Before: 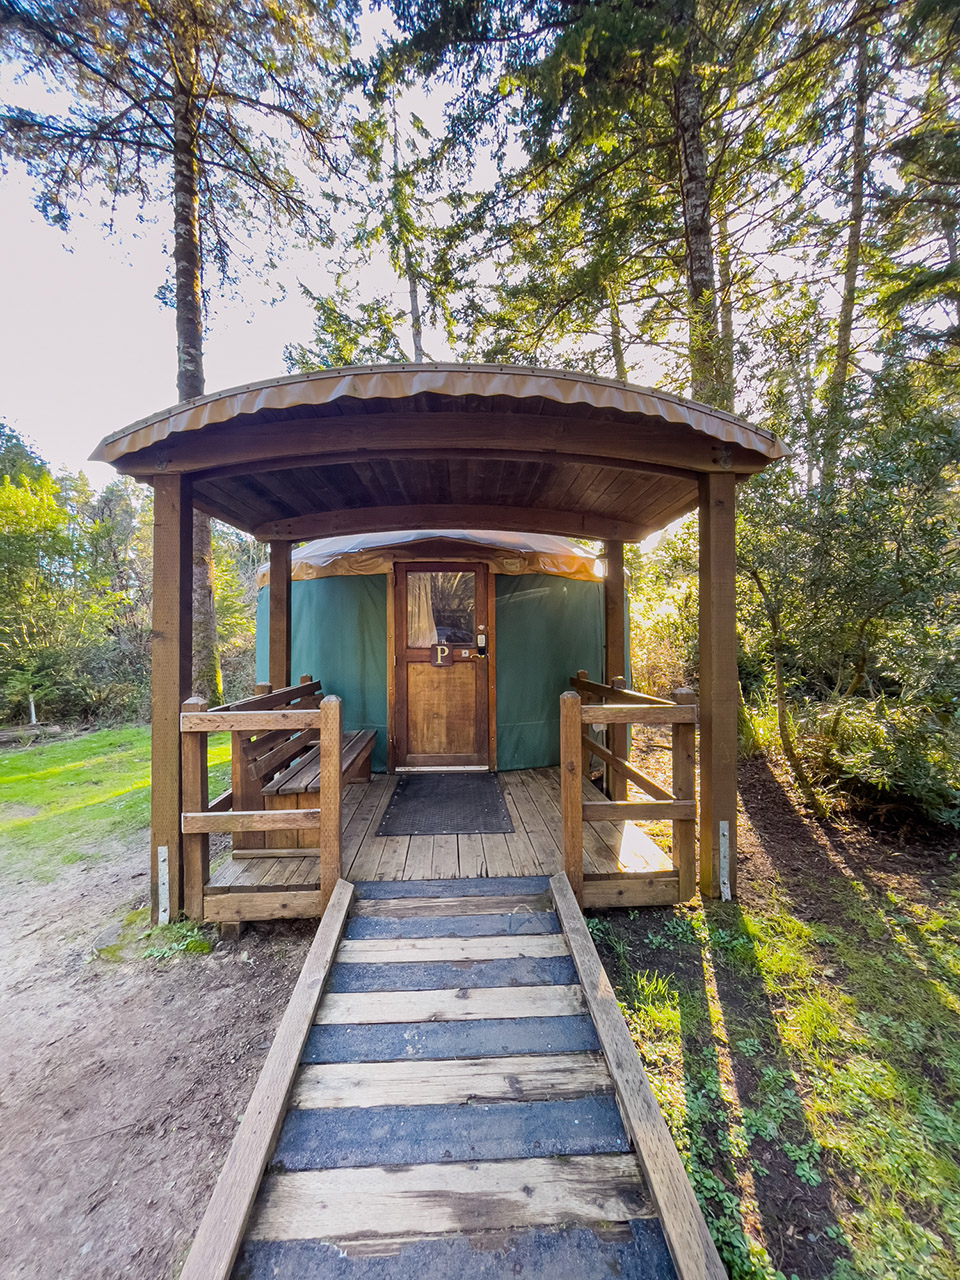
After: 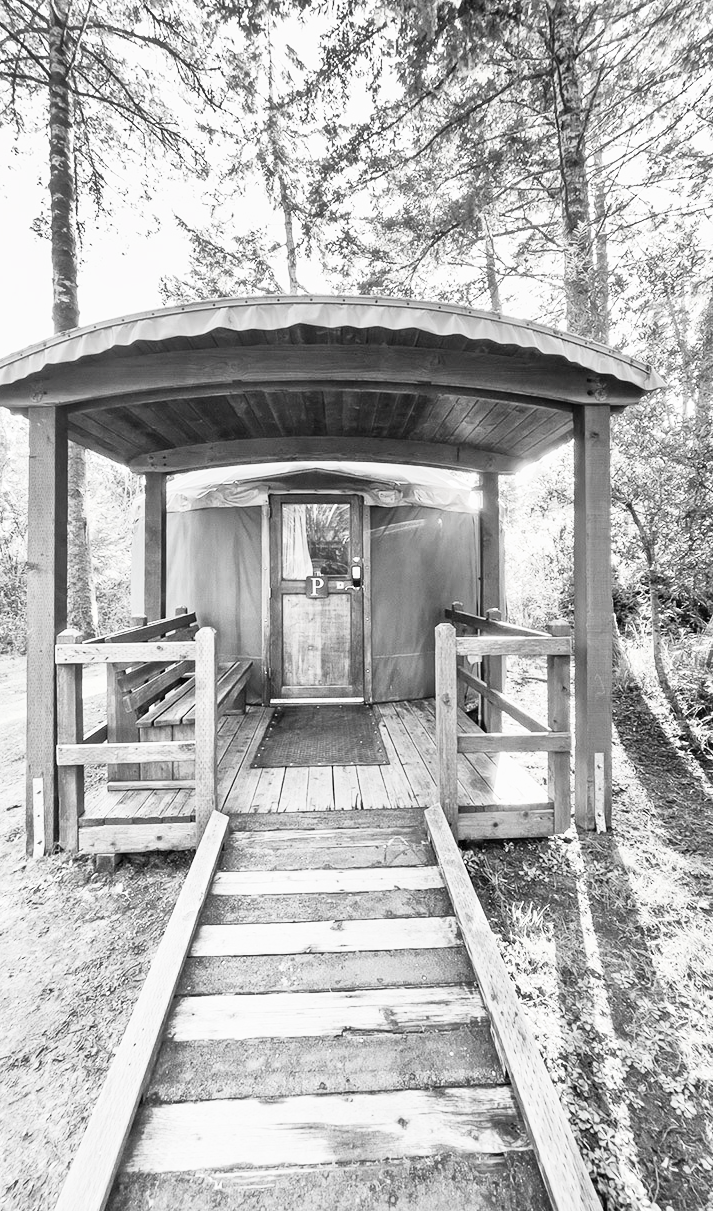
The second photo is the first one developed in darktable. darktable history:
contrast brightness saturation: contrast 0.527, brightness 0.462, saturation -0.986
crop and rotate: left 13.031%, top 5.347%, right 12.631%
exposure: exposure -0.044 EV, compensate highlight preservation false
tone equalizer: -7 EV 0.163 EV, -6 EV 0.561 EV, -5 EV 1.16 EV, -4 EV 1.32 EV, -3 EV 1.15 EV, -2 EV 0.6 EV, -1 EV 0.154 EV
